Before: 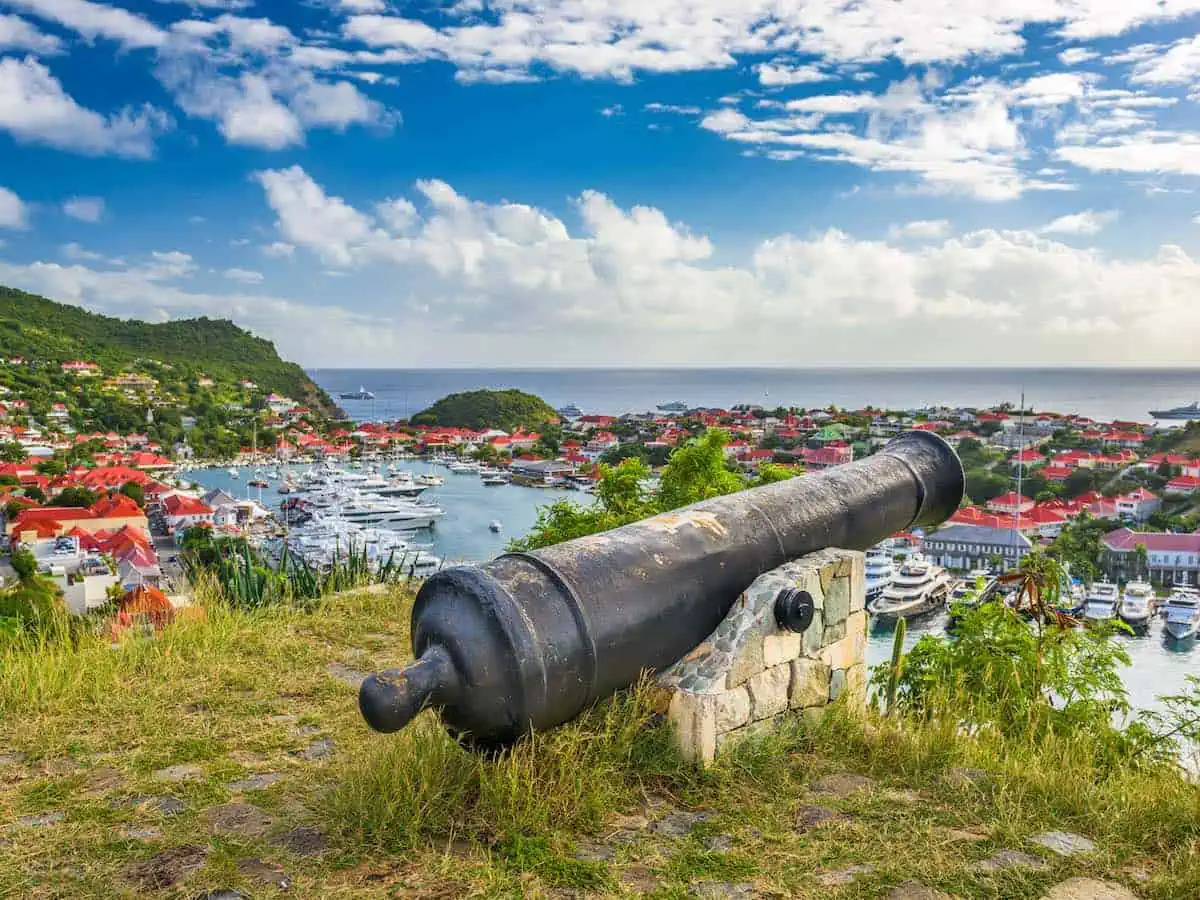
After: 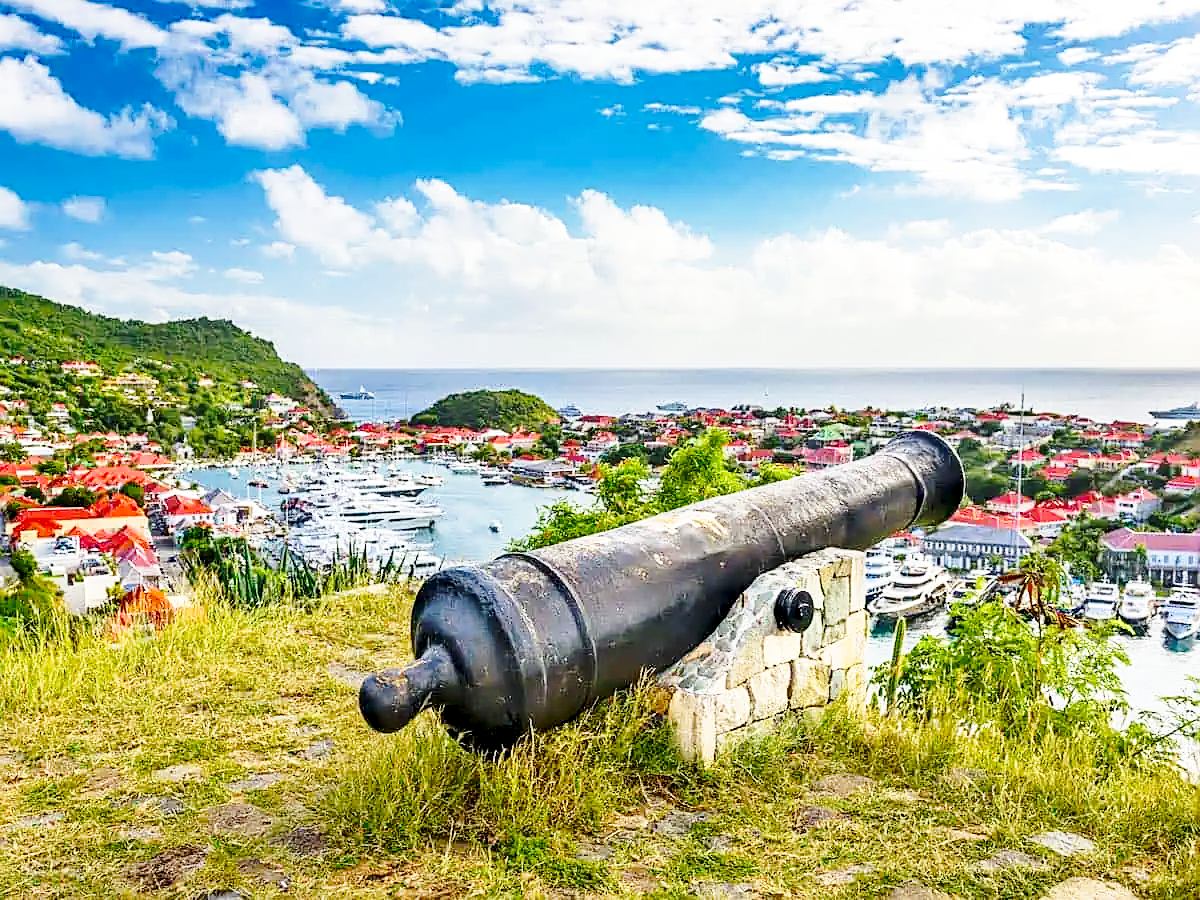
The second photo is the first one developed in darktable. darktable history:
sharpen: on, module defaults
tone equalizer: on, module defaults
base curve: curves: ch0 [(0, 0) (0.032, 0.037) (0.105, 0.228) (0.435, 0.76) (0.856, 0.983) (1, 1)], preserve colors none
exposure: black level correction 0.01, exposure 0.015 EV, compensate highlight preservation false
